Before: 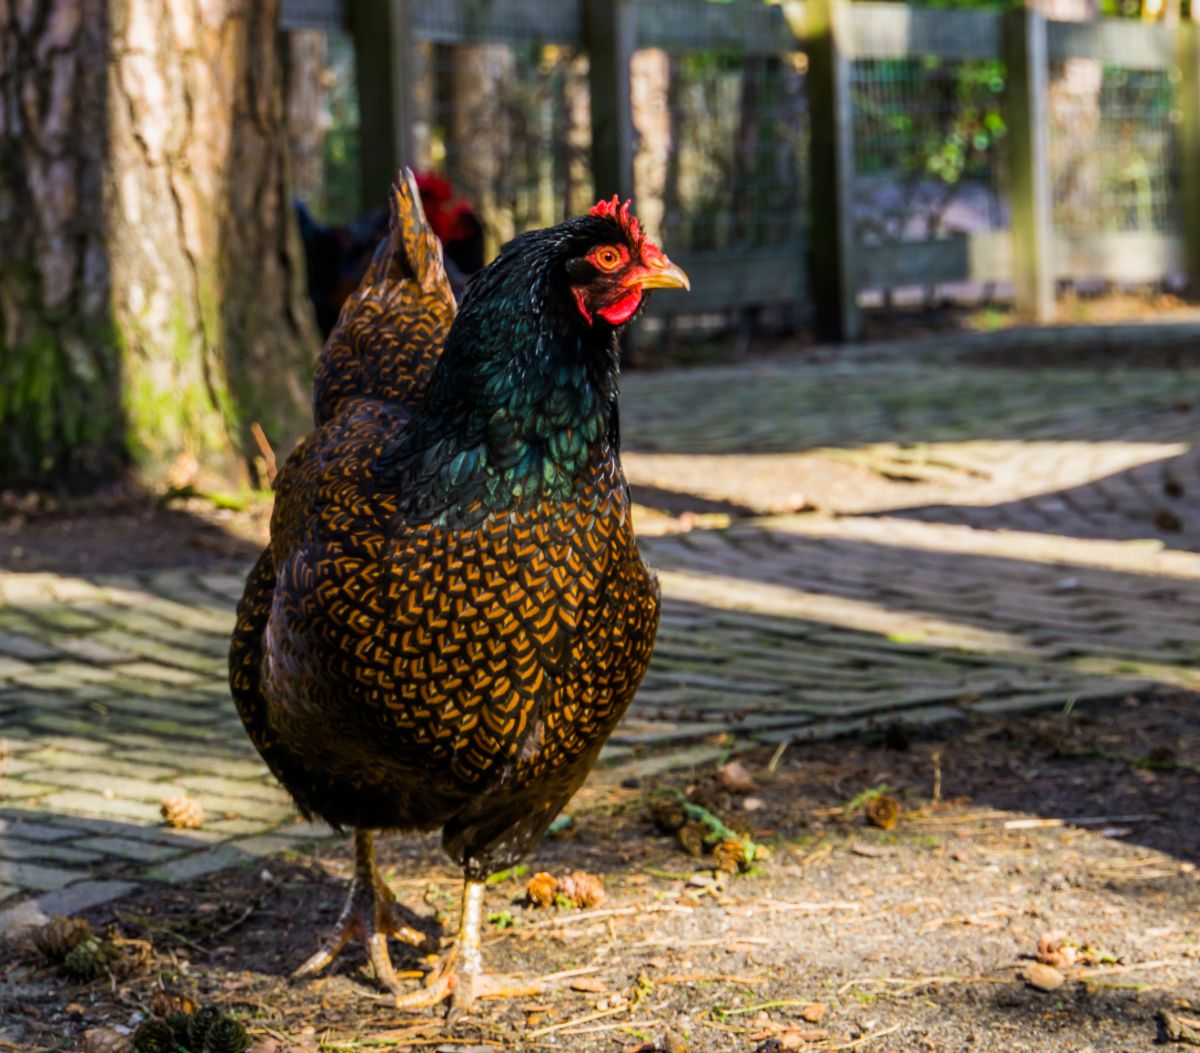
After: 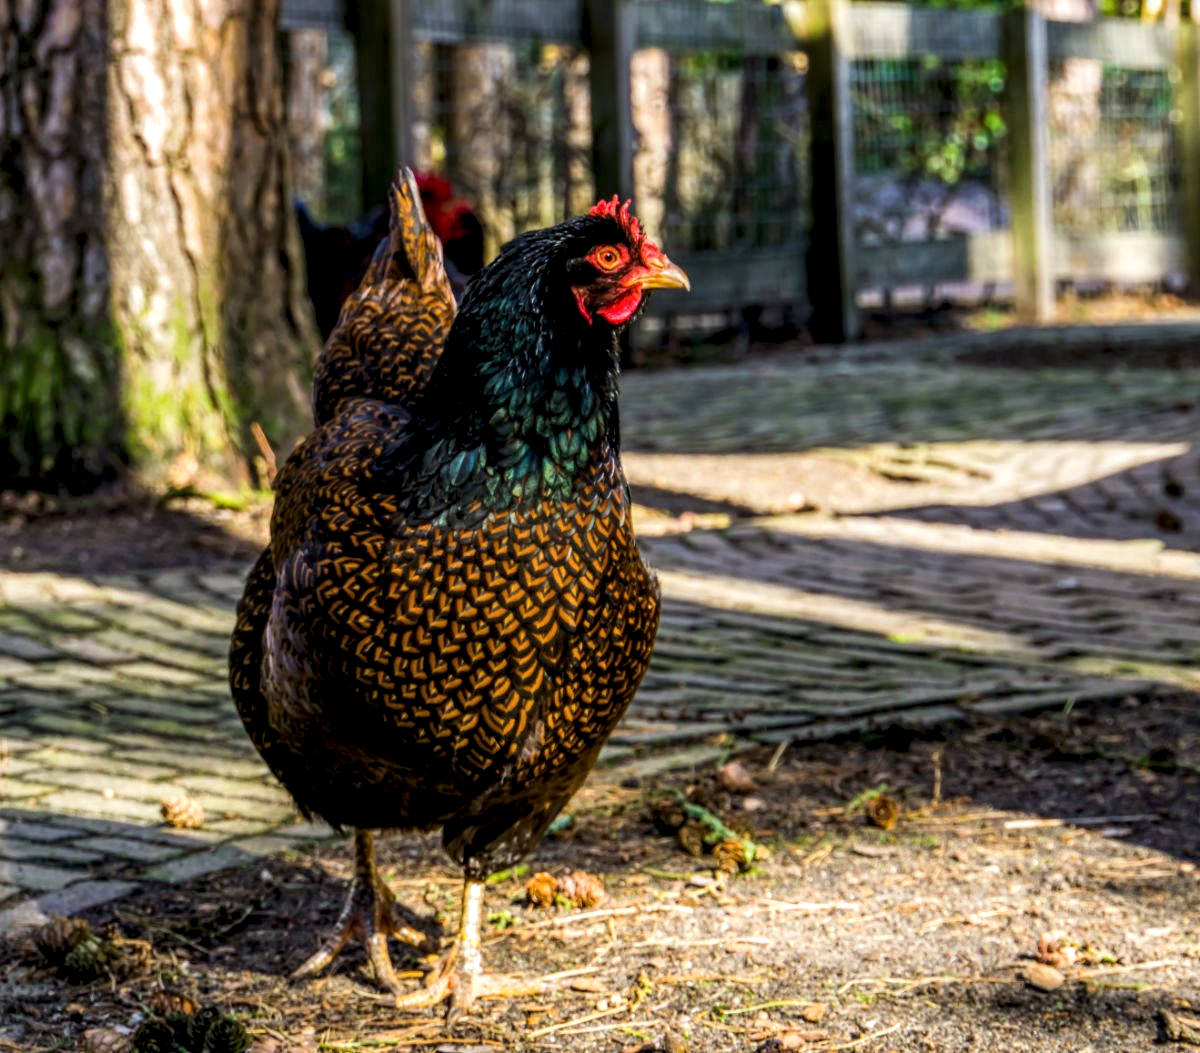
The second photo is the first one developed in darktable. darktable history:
tone equalizer: on, module defaults
local contrast: highlights 102%, shadows 97%, detail 200%, midtone range 0.2
